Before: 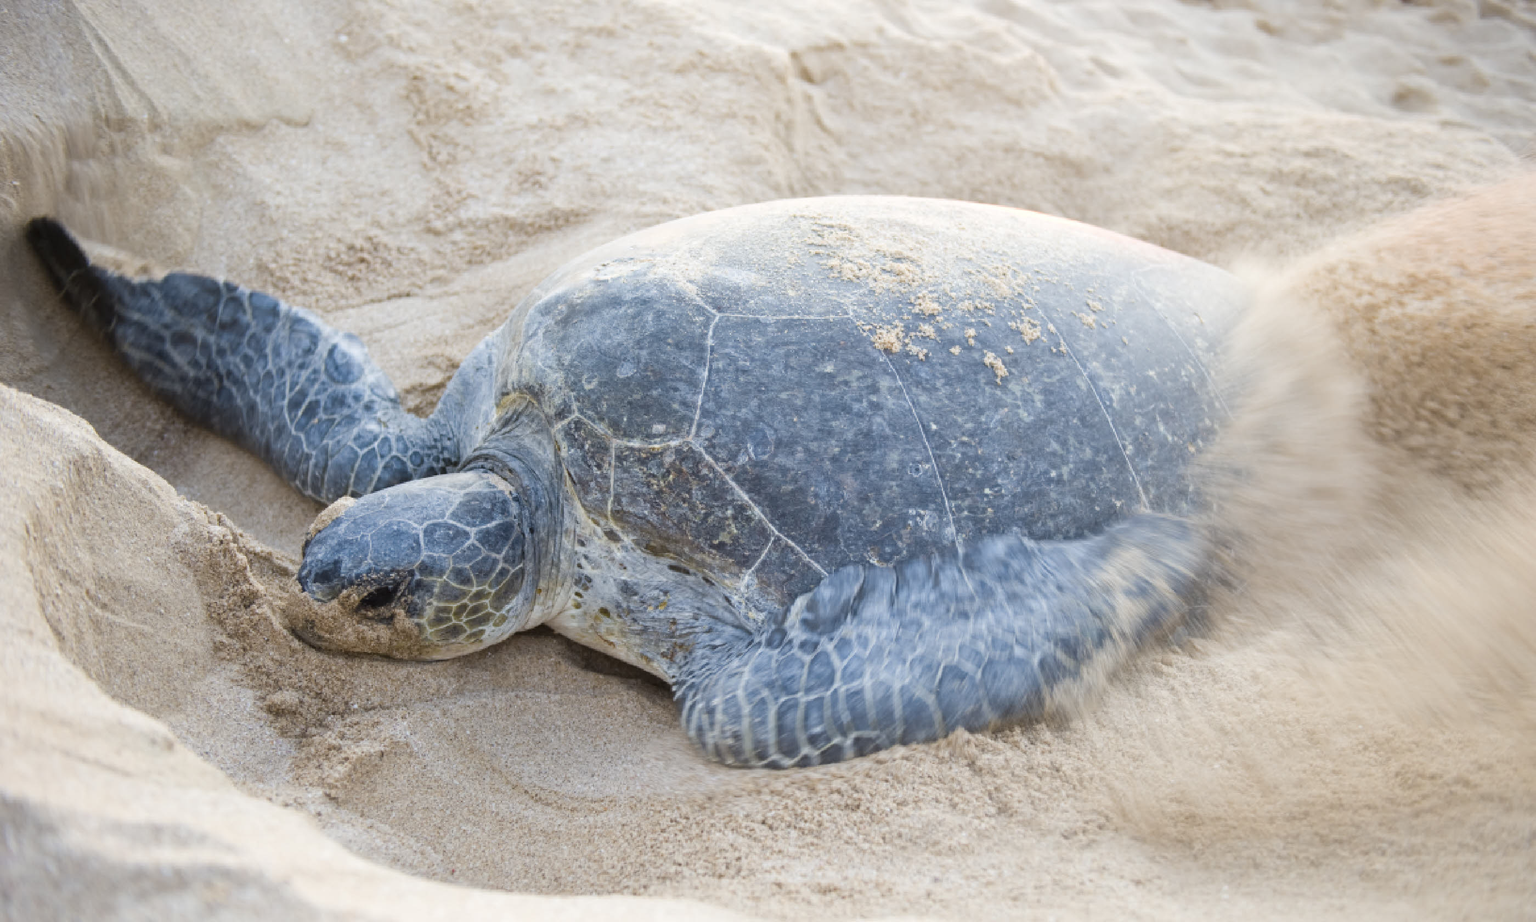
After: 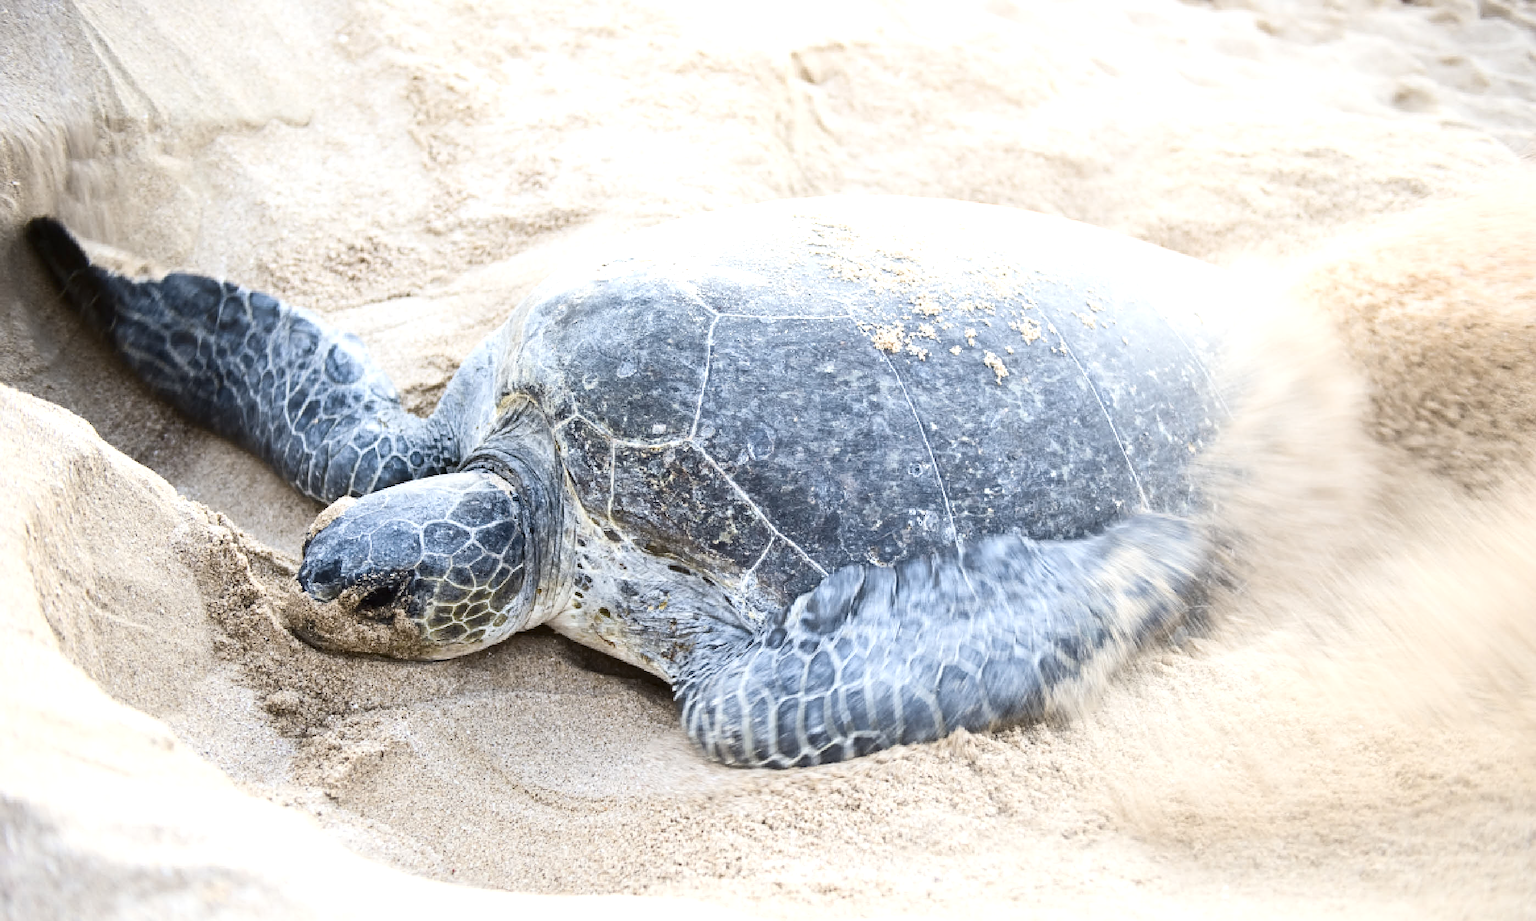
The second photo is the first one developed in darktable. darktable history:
contrast brightness saturation: contrast 0.277
sharpen: on, module defaults
tone curve: curves: ch0 [(0, 0) (0.541, 0.628) (0.906, 0.997)], color space Lab, independent channels, preserve colors none
